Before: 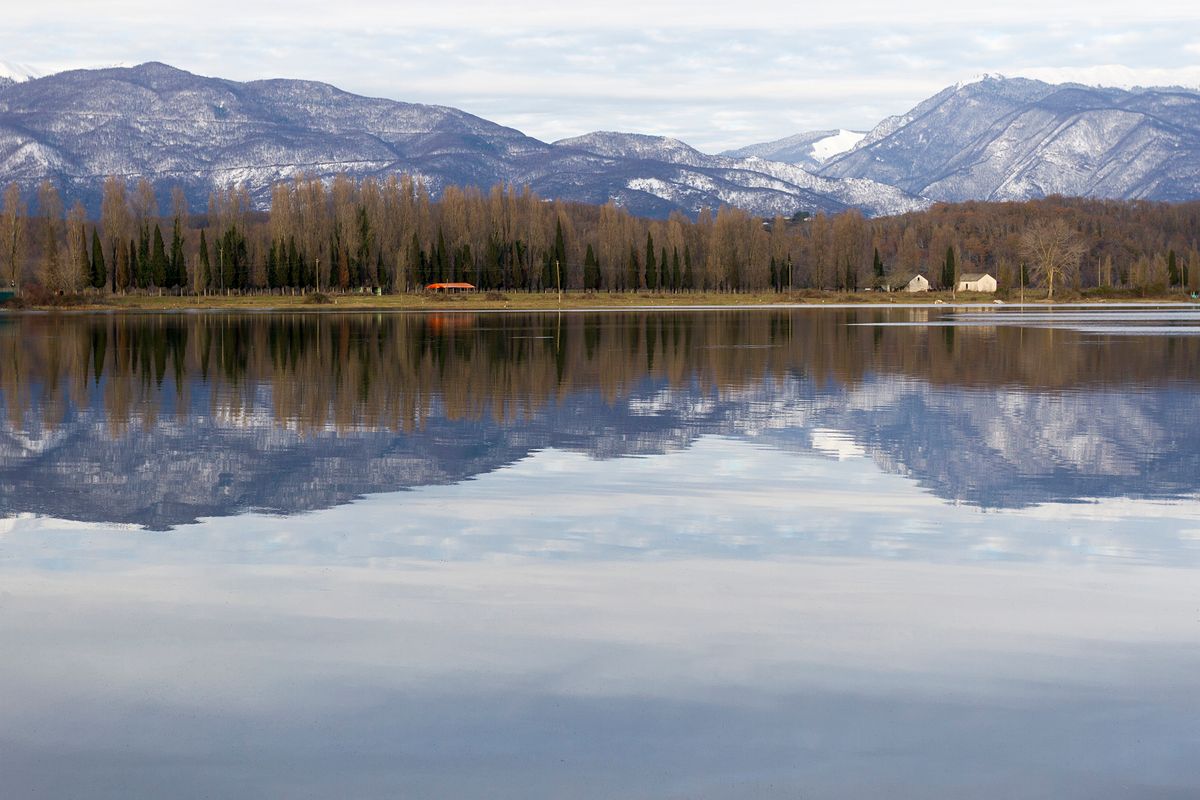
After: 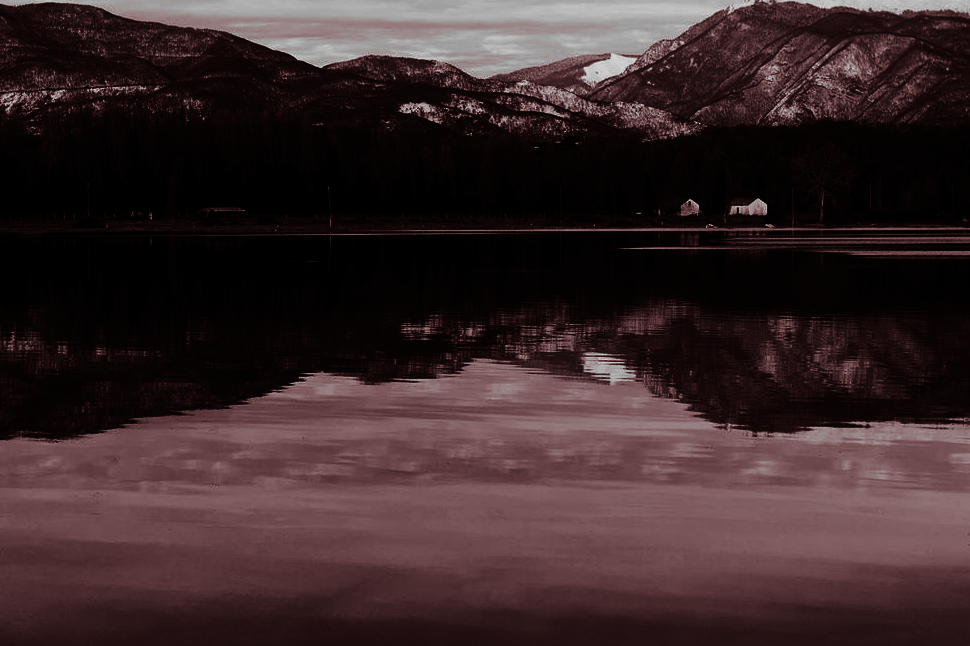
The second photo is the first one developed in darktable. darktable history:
split-toning: shadows › hue 360°
crop: left 19.159%, top 9.58%, bottom 9.58%
contrast brightness saturation: contrast 0.02, brightness -1, saturation -1
fill light: exposure -2 EV, width 8.6
exposure: exposure -0.492 EV, compensate highlight preservation false
color balance rgb: shadows lift › luminance 0.49%, shadows lift › chroma 6.83%, shadows lift › hue 300.29°, power › hue 208.98°, highlights gain › luminance 20.24%, highlights gain › chroma 2.73%, highlights gain › hue 173.85°, perceptual saturation grading › global saturation 18.05%
